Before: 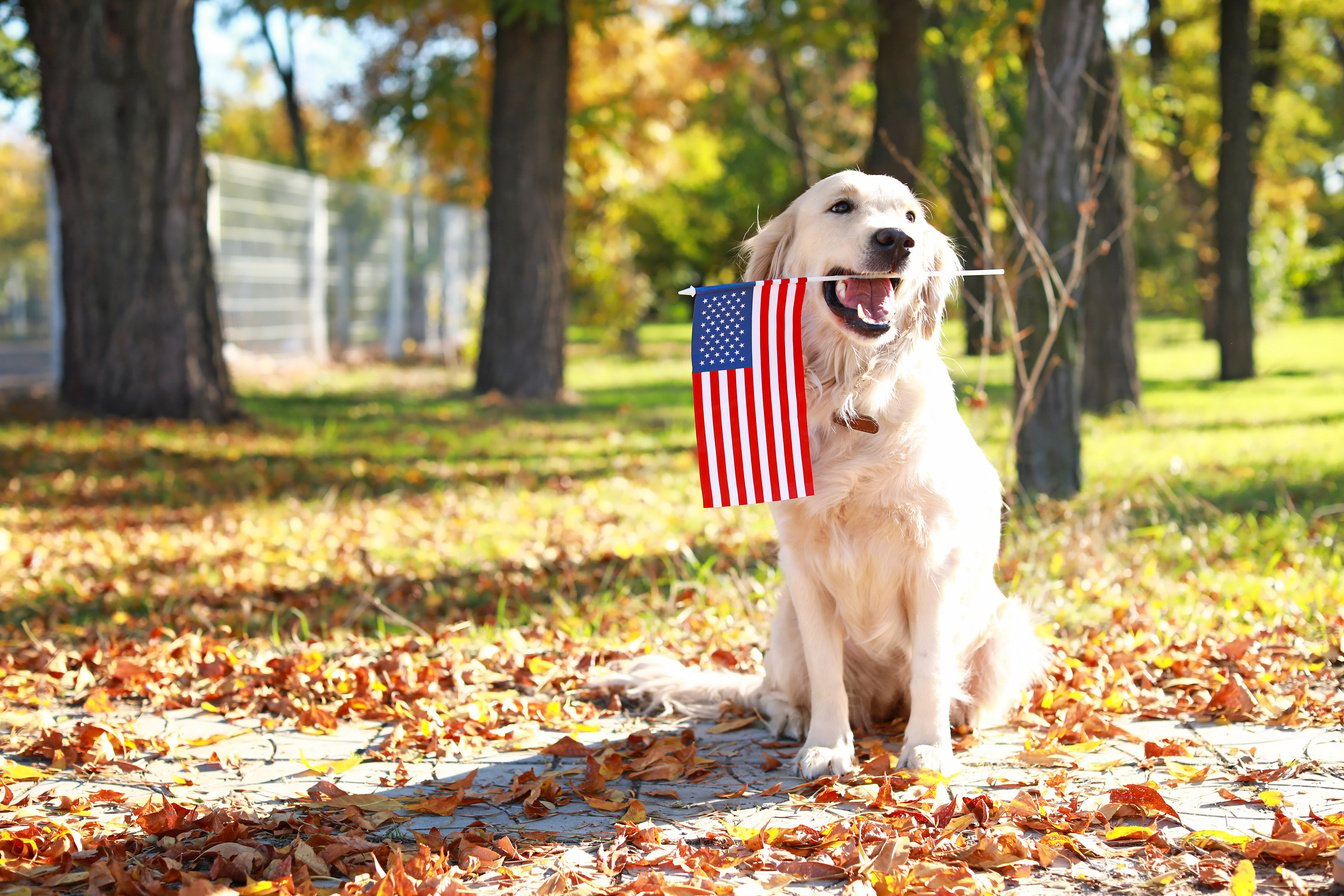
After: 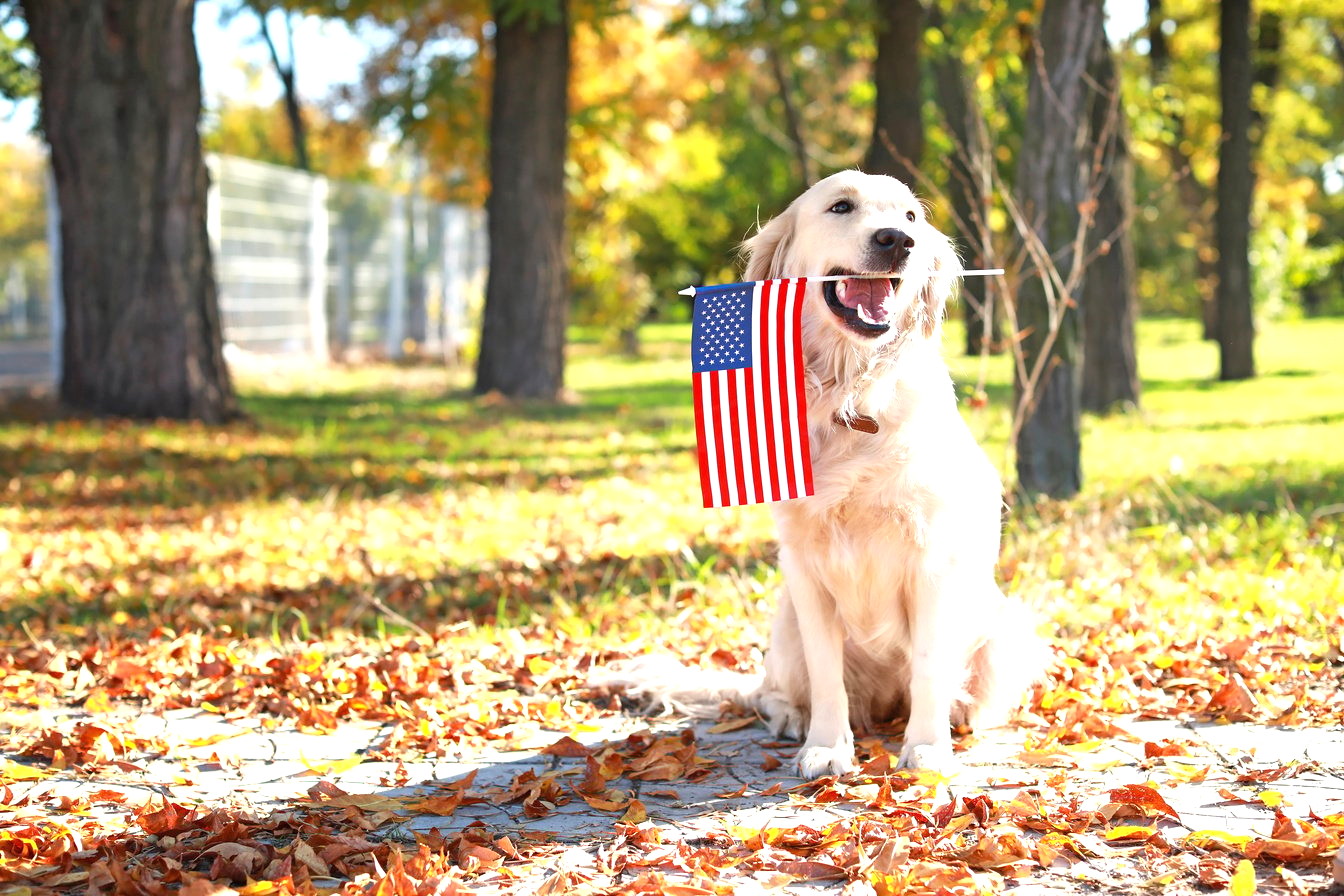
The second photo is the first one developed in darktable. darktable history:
exposure: black level correction 0, exposure 0.498 EV, compensate exposure bias true, compensate highlight preservation false
